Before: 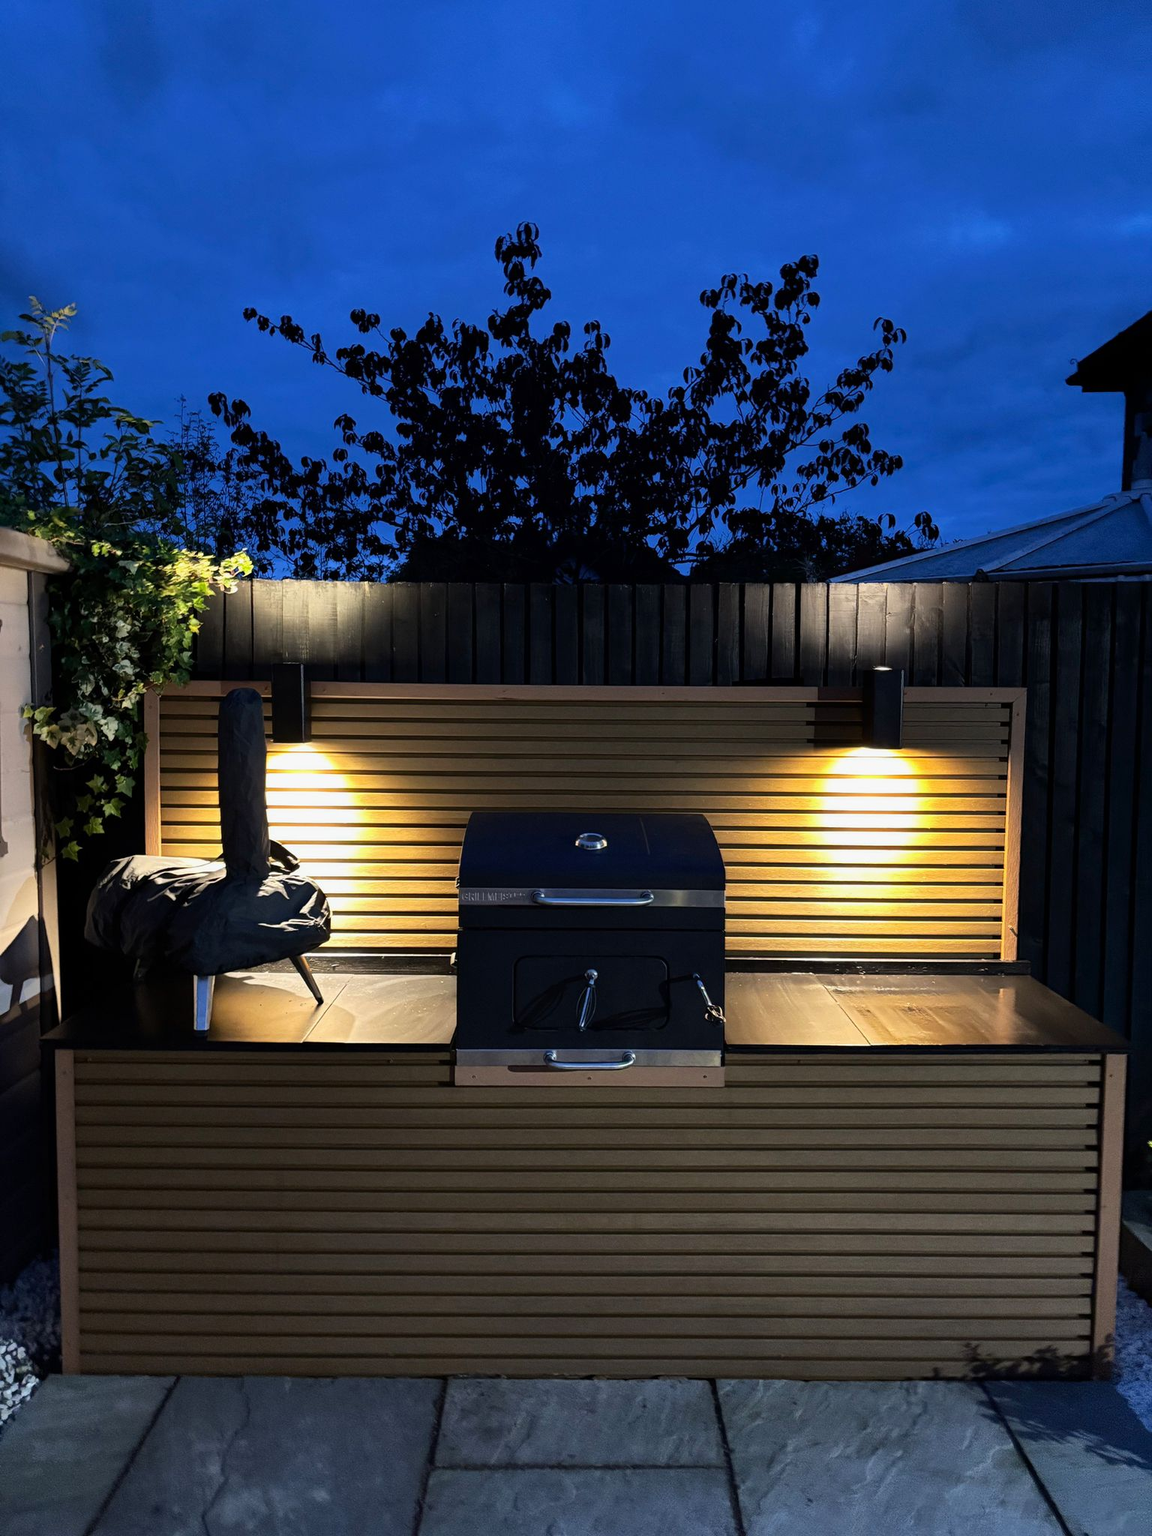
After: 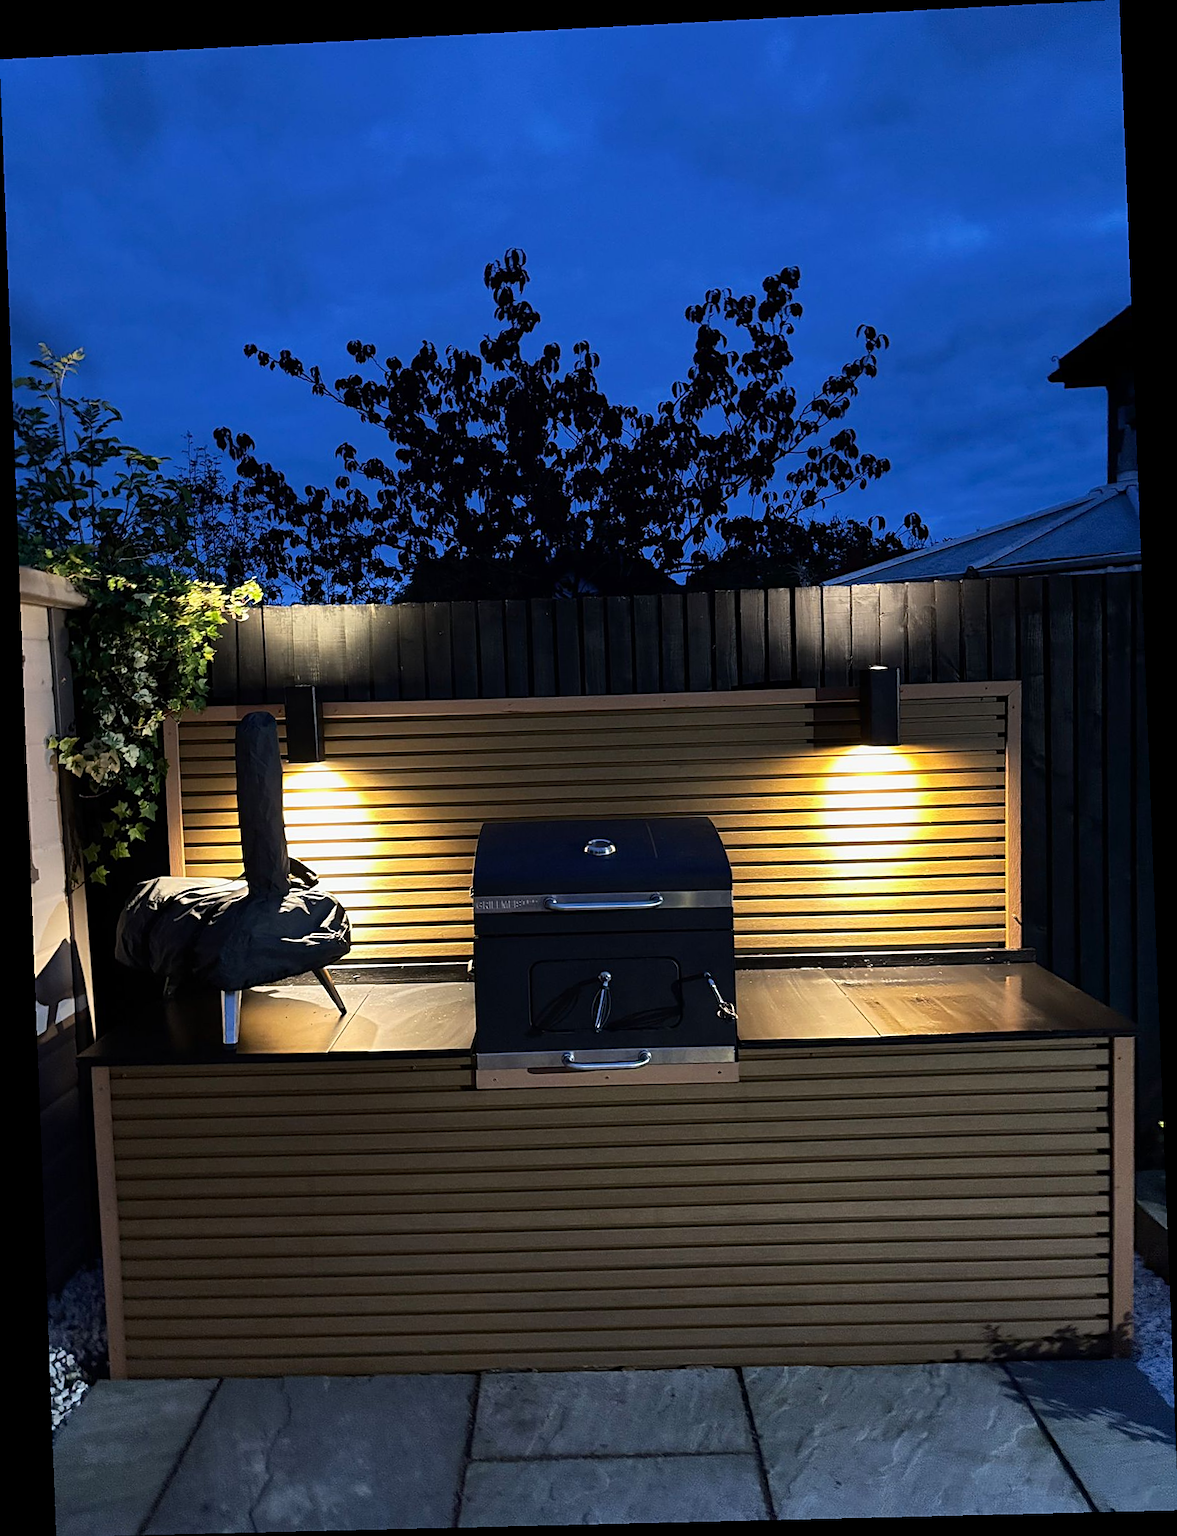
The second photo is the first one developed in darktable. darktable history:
rotate and perspective: rotation -2.22°, lens shift (horizontal) -0.022, automatic cropping off
sharpen: on, module defaults
